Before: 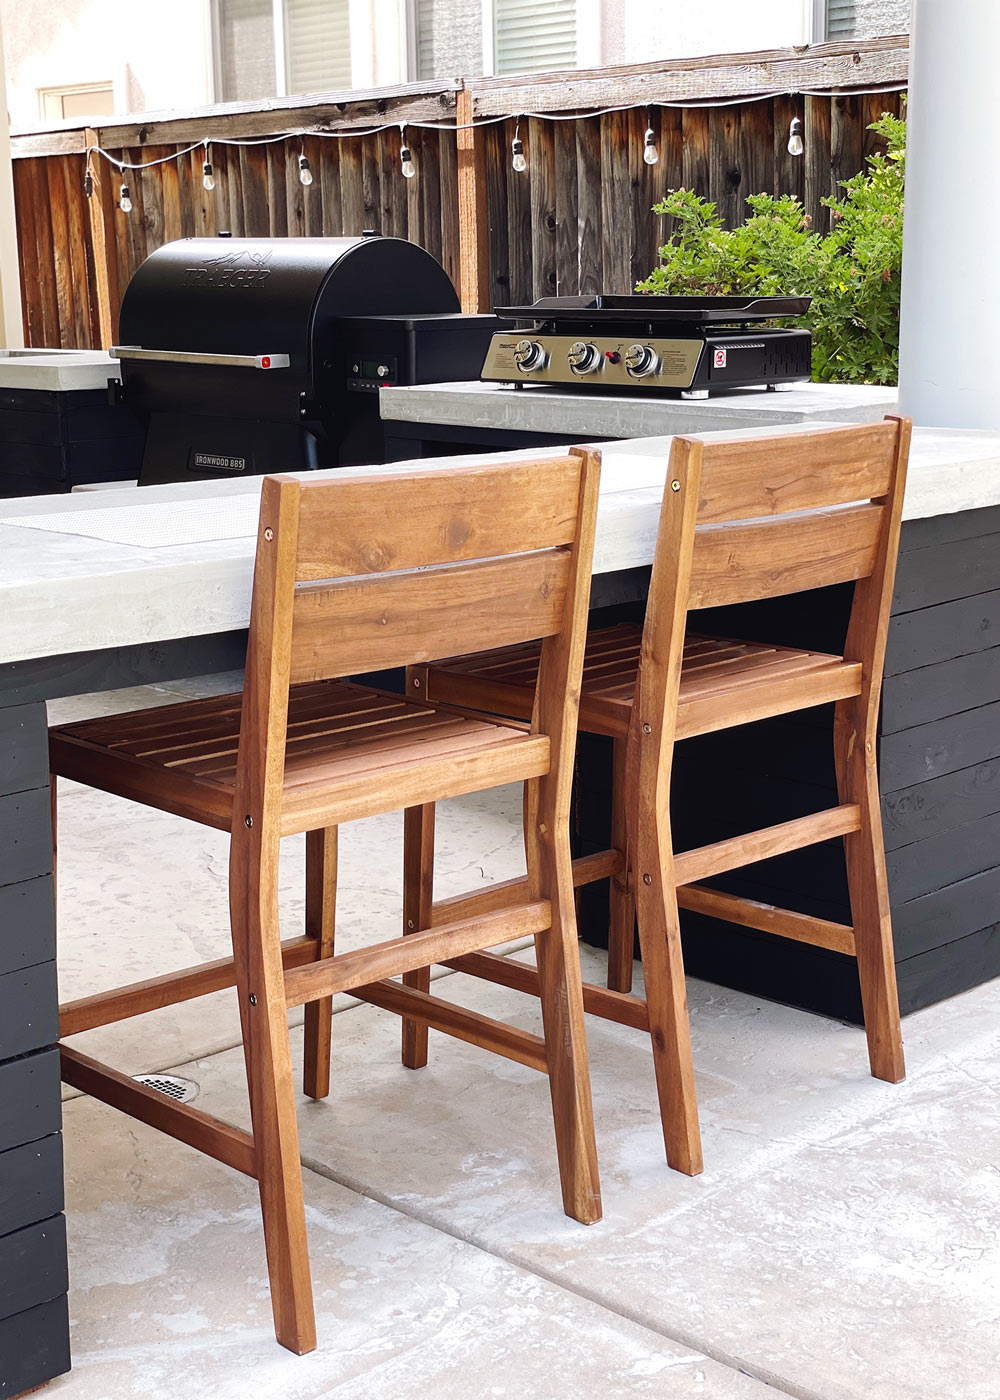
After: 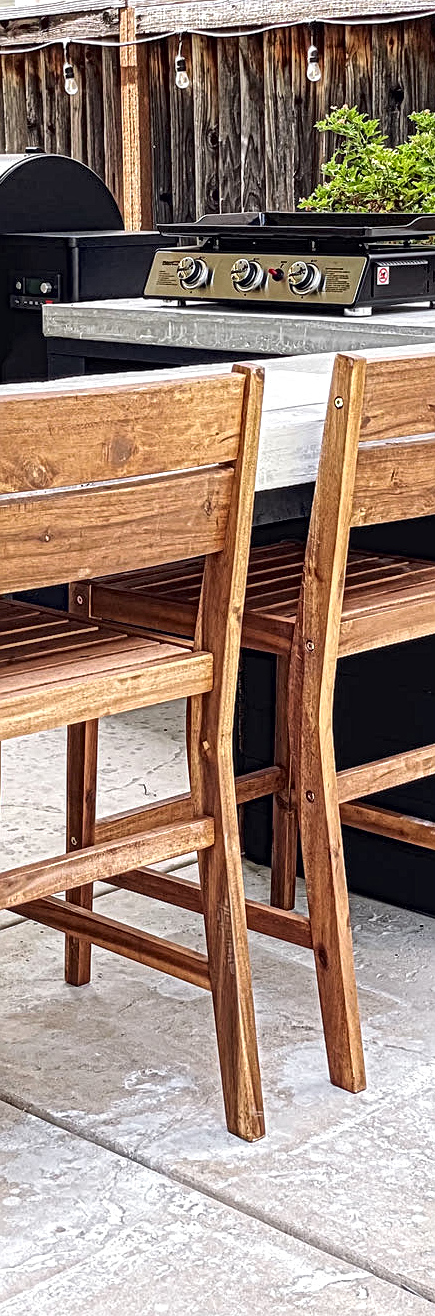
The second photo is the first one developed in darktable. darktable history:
crop: left 33.702%, top 5.931%, right 22.721%
local contrast: mode bilateral grid, contrast 20, coarseness 4, detail 299%, midtone range 0.2
